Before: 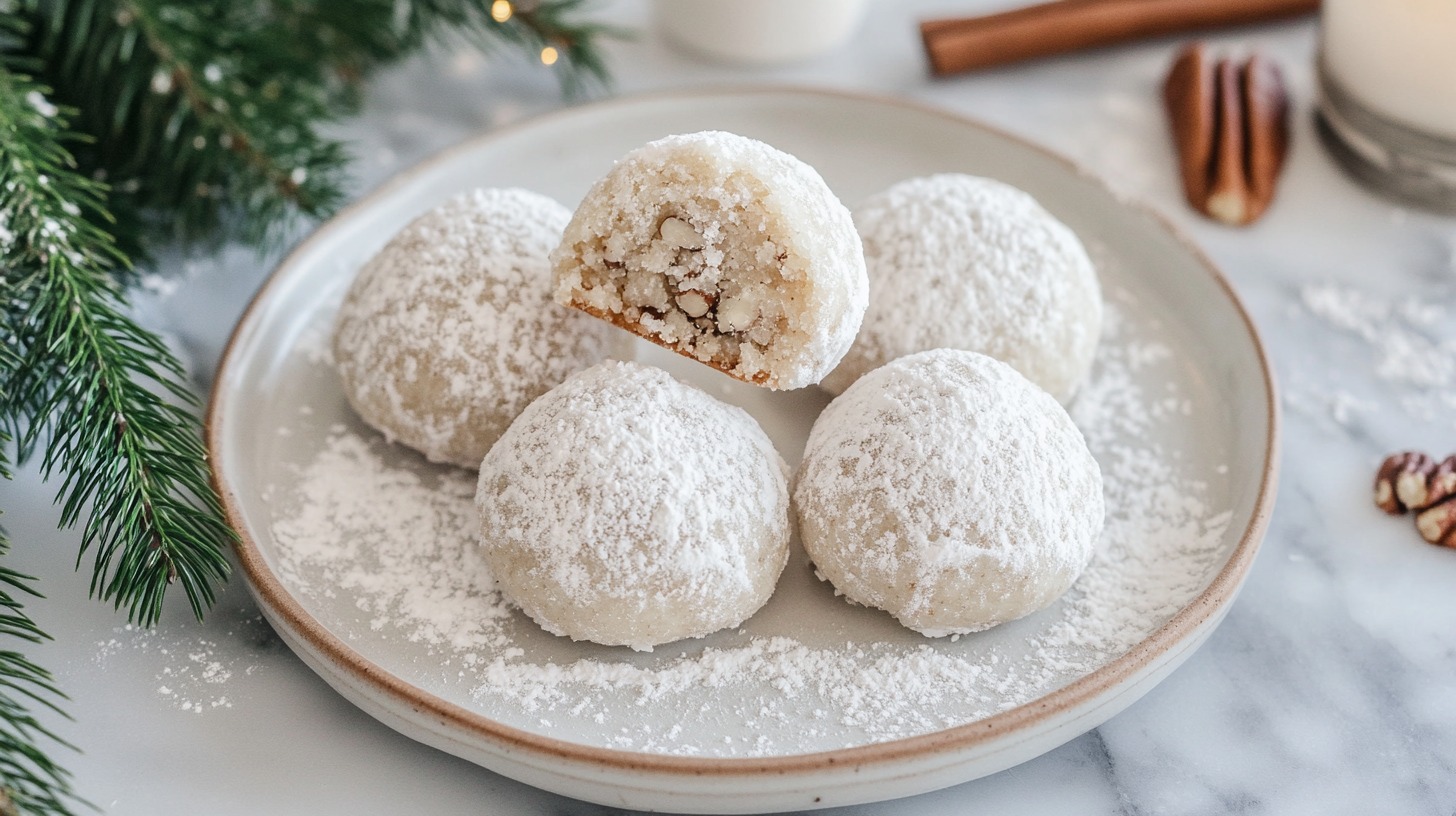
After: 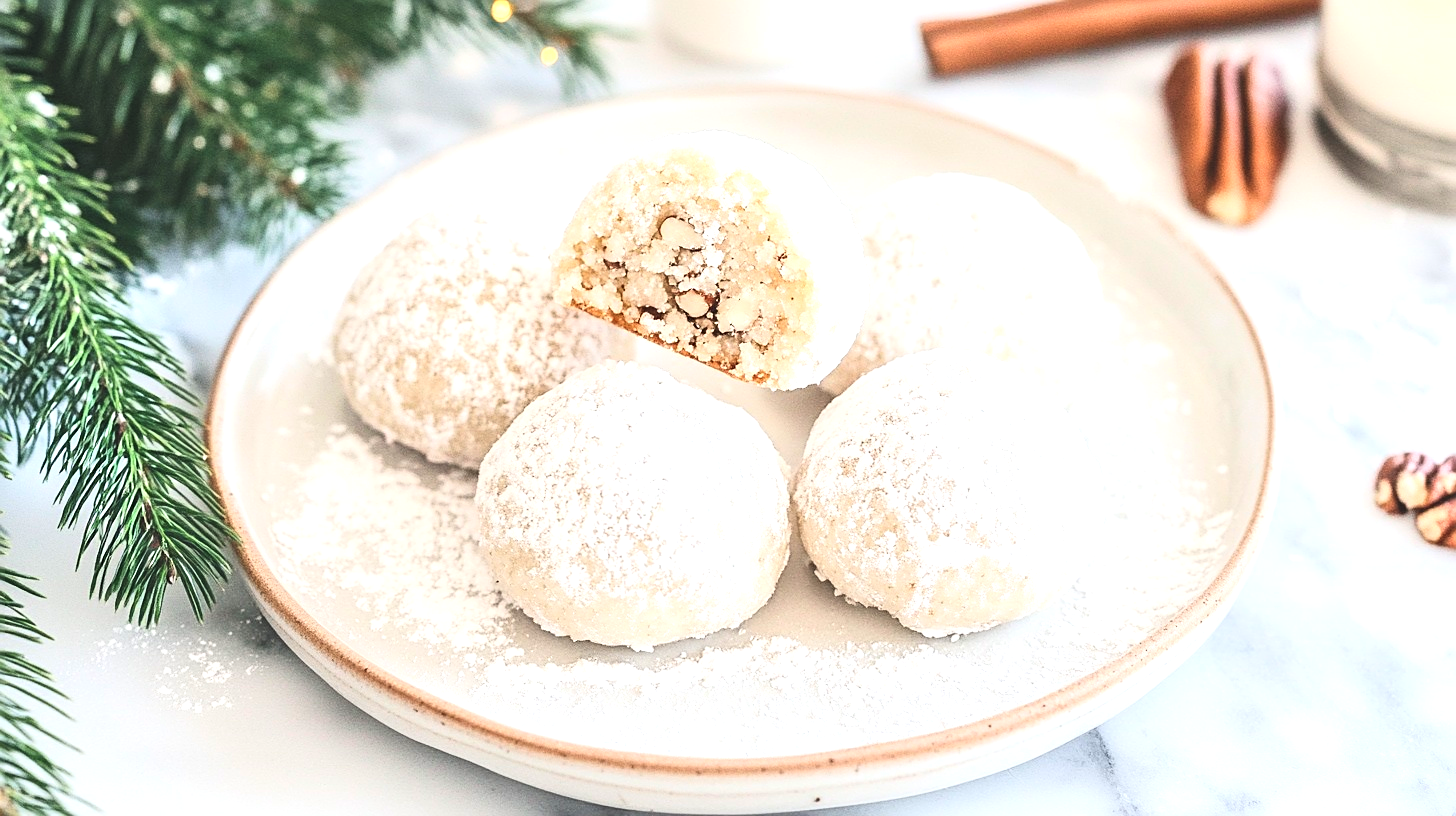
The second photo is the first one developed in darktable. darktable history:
sharpen: on, module defaults
exposure: black level correction -0.005, exposure 1.003 EV, compensate highlight preservation false
contrast brightness saturation: contrast 0.202, brightness 0.152, saturation 0.147
